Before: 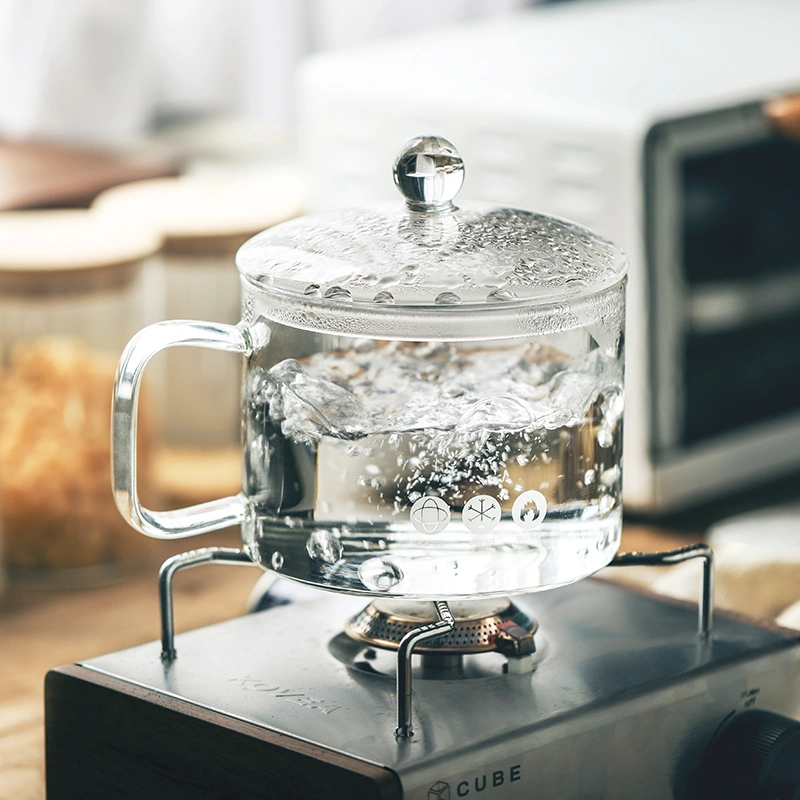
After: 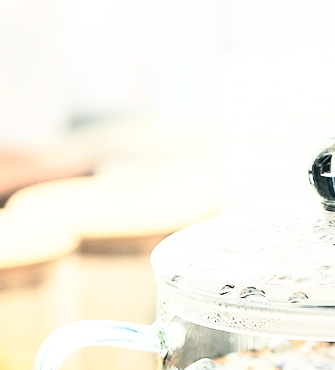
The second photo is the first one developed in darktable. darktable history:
exposure: exposure 0.081 EV, compensate highlight preservation false
rgb curve: curves: ch0 [(0, 0) (0.21, 0.15) (0.24, 0.21) (0.5, 0.75) (0.75, 0.96) (0.89, 0.99) (1, 1)]; ch1 [(0, 0.02) (0.21, 0.13) (0.25, 0.2) (0.5, 0.67) (0.75, 0.9) (0.89, 0.97) (1, 1)]; ch2 [(0, 0.02) (0.21, 0.13) (0.25, 0.2) (0.5, 0.67) (0.75, 0.9) (0.89, 0.97) (1, 1)], compensate middle gray true
crop and rotate: left 10.817%, top 0.062%, right 47.194%, bottom 53.626%
